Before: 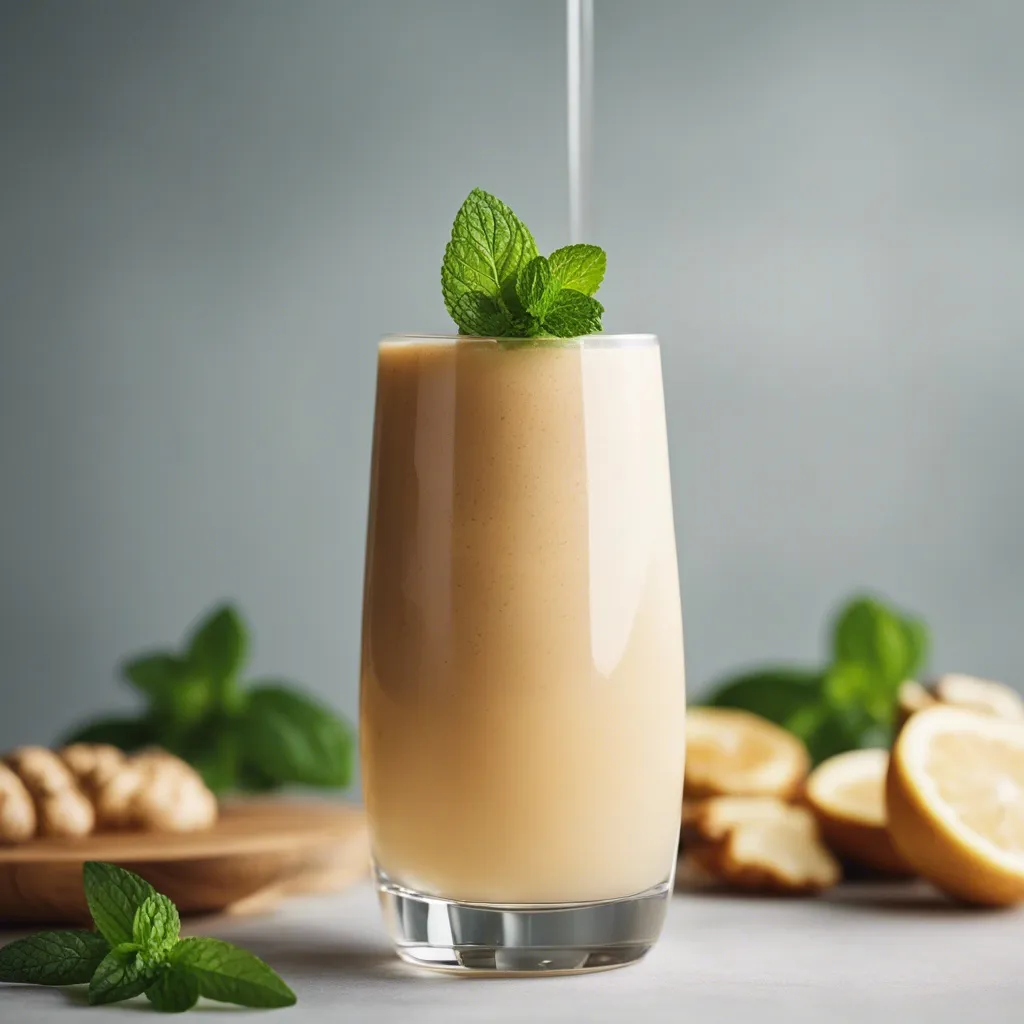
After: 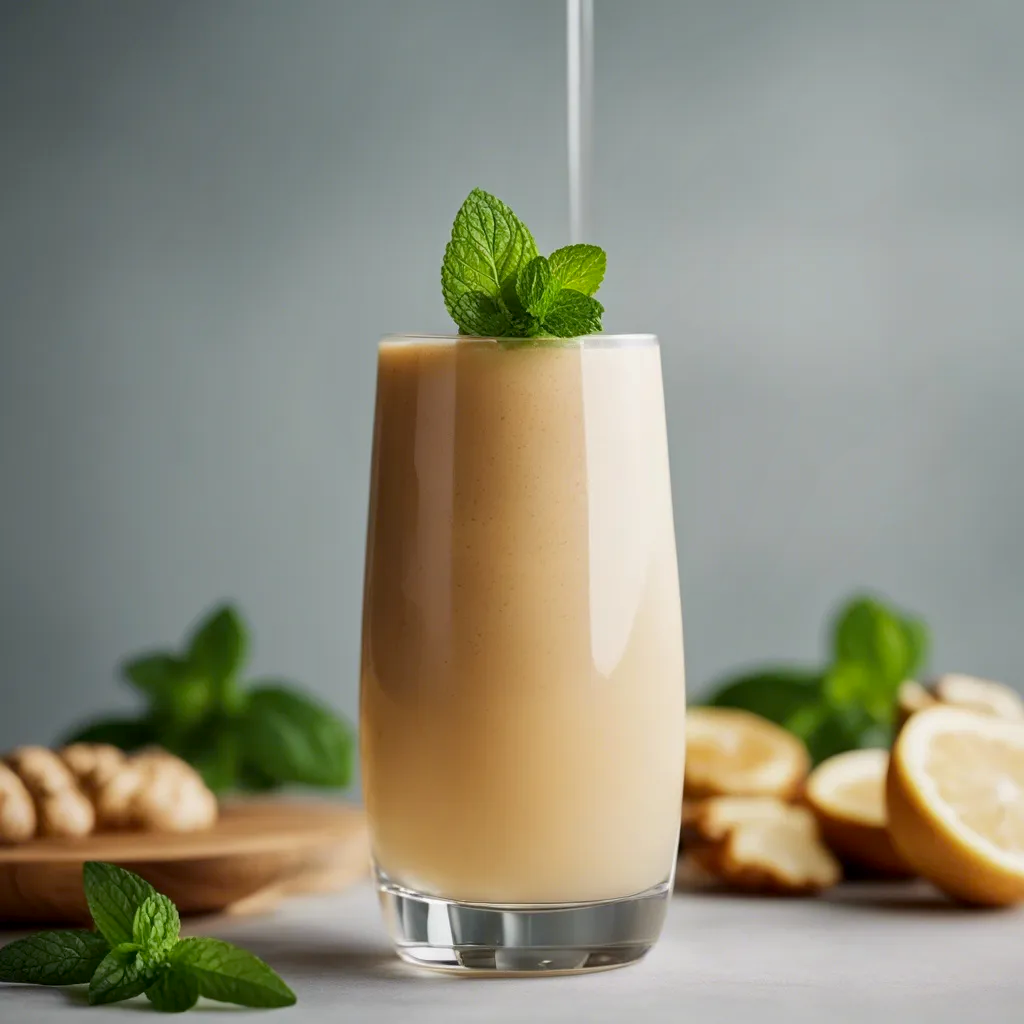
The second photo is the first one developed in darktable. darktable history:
shadows and highlights: shadows -20.62, white point adjustment -1.81, highlights -35.12
exposure: black level correction 0.005, exposure 0.004 EV, compensate exposure bias true, compensate highlight preservation false
